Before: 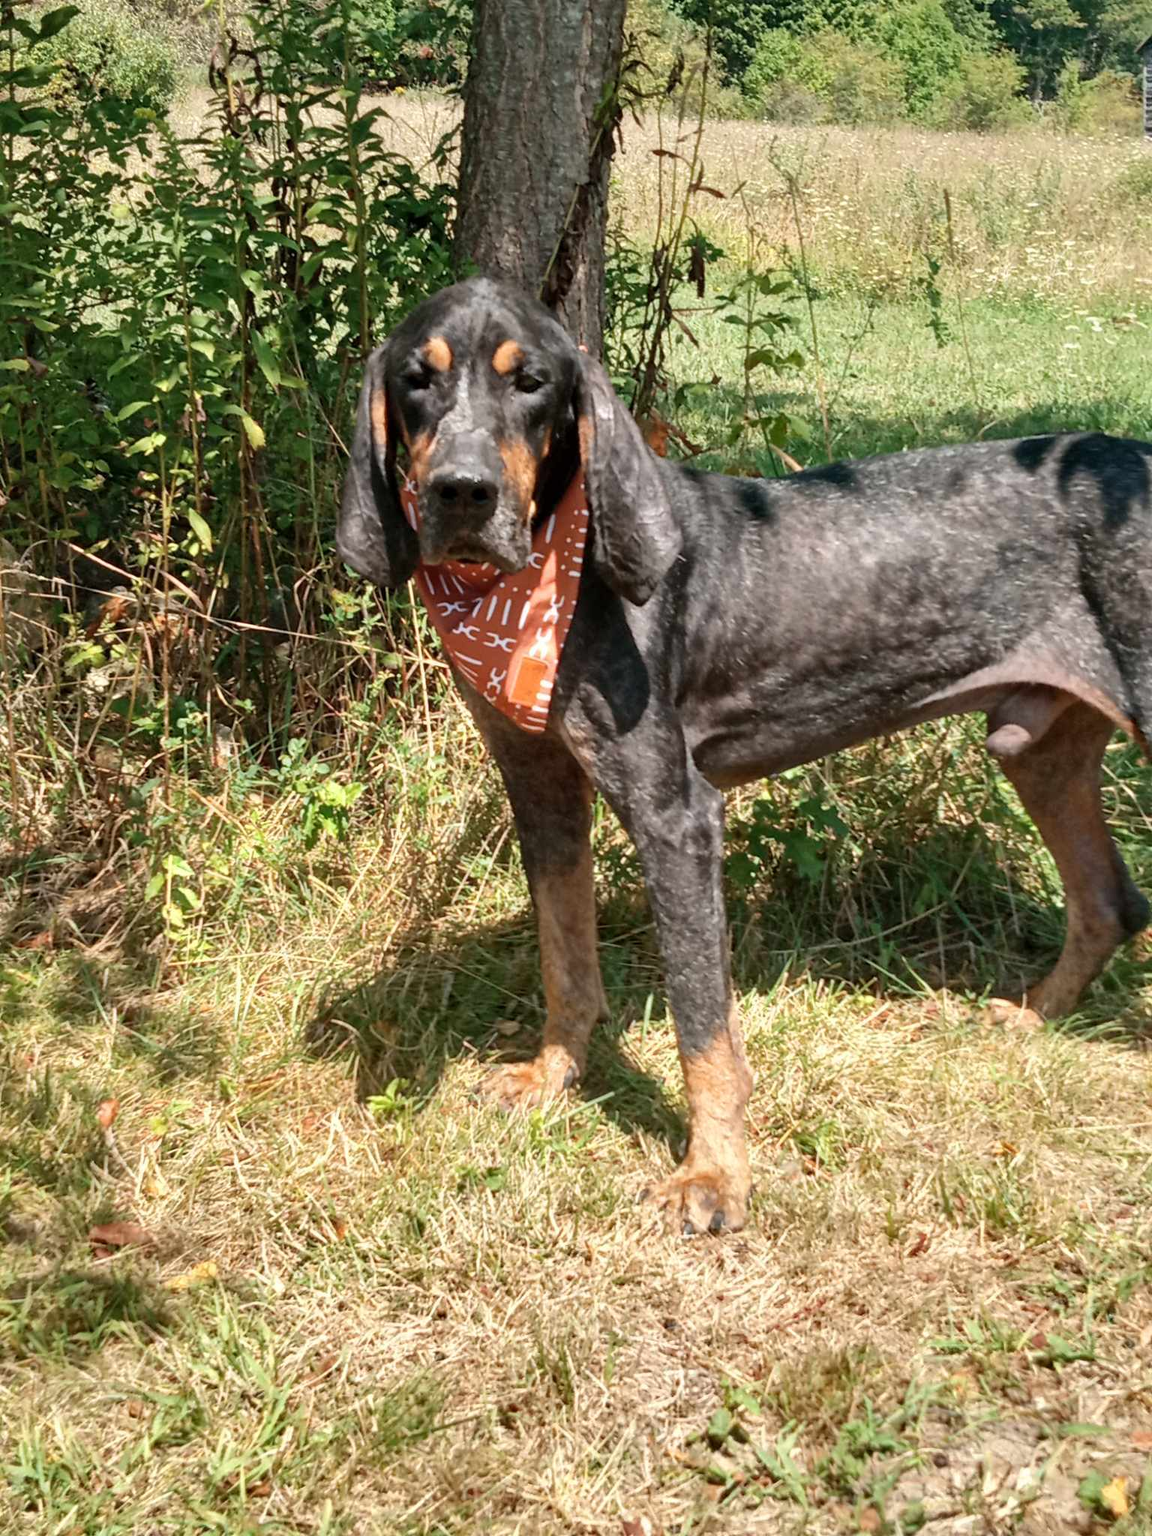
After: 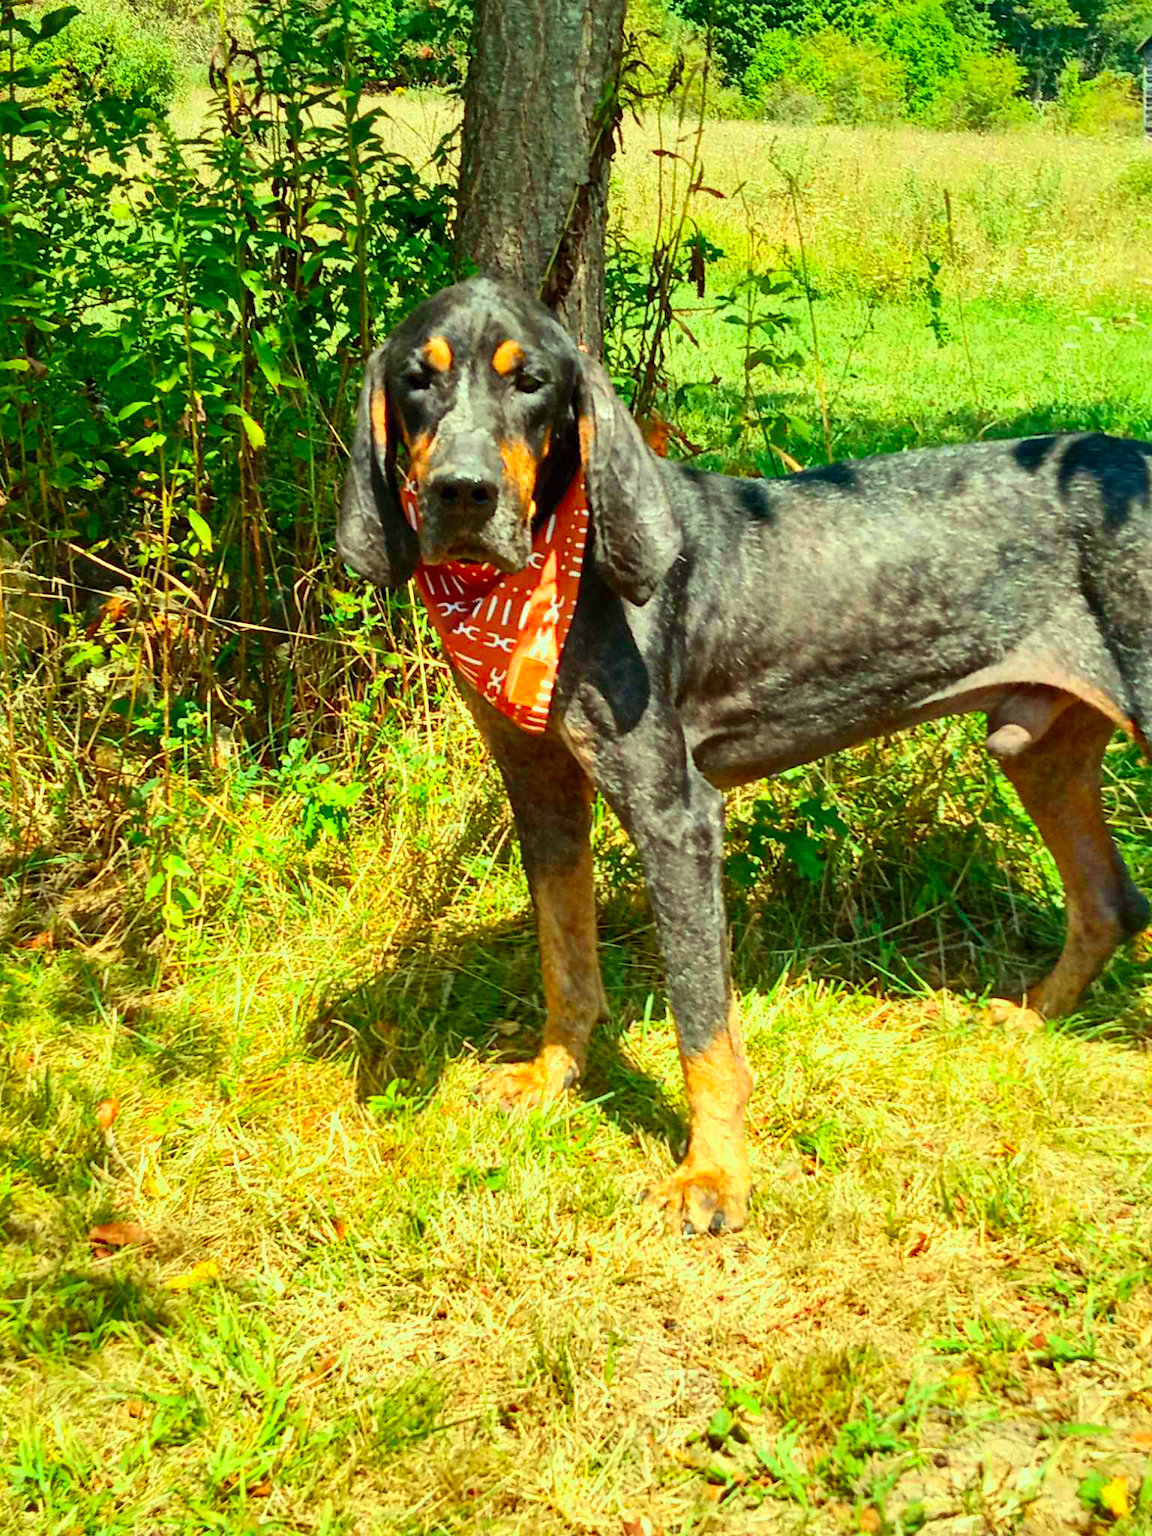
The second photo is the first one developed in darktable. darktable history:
contrast brightness saturation: contrast 0.2, brightness 0.15, saturation 0.14
color correction: highlights a* -10.77, highlights b* 9.8, saturation 1.72
sharpen: amount 0.2
